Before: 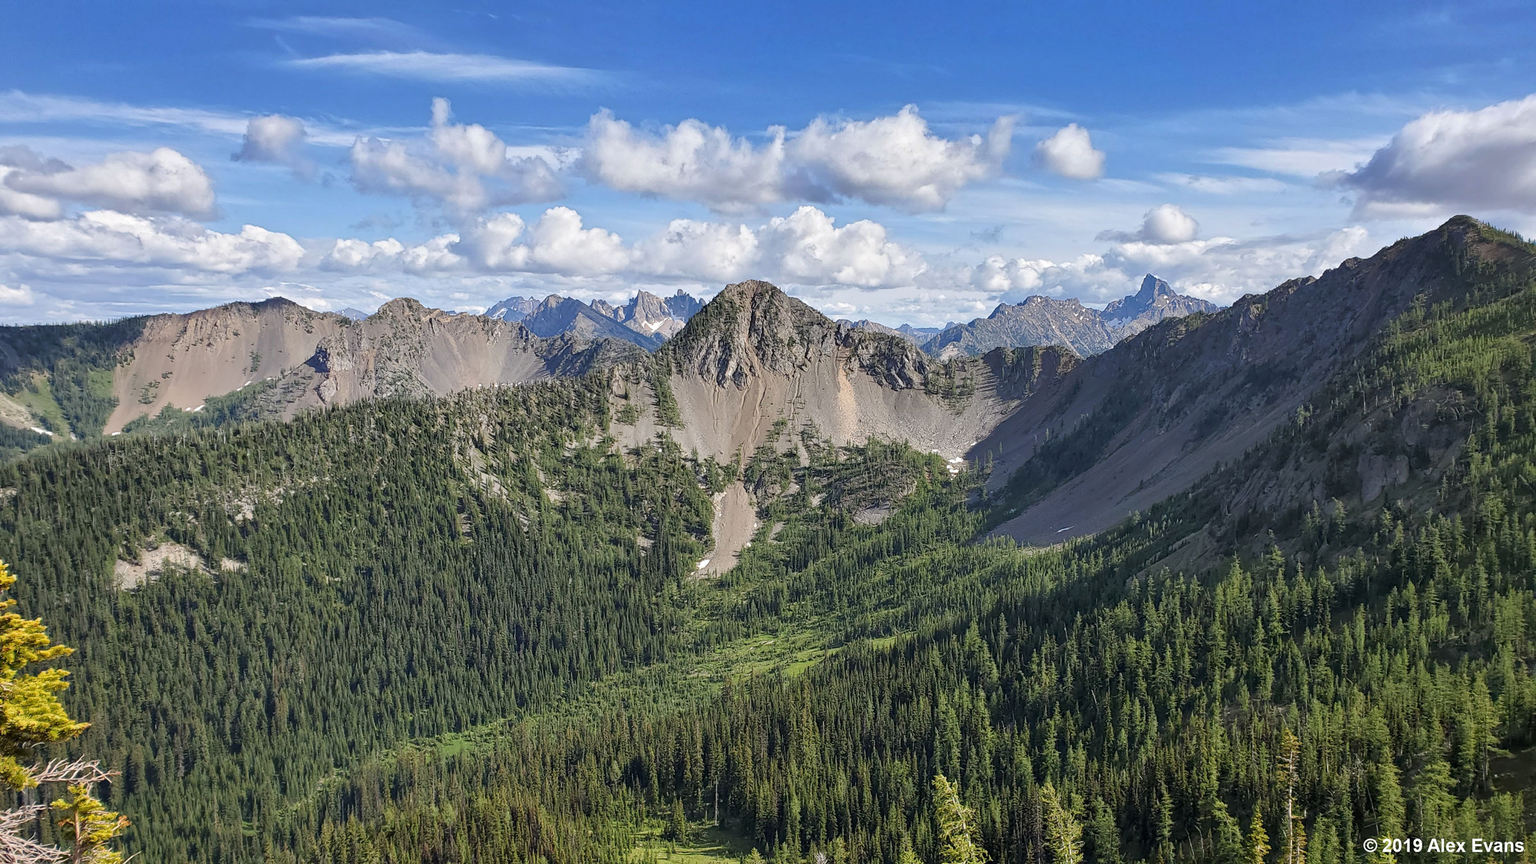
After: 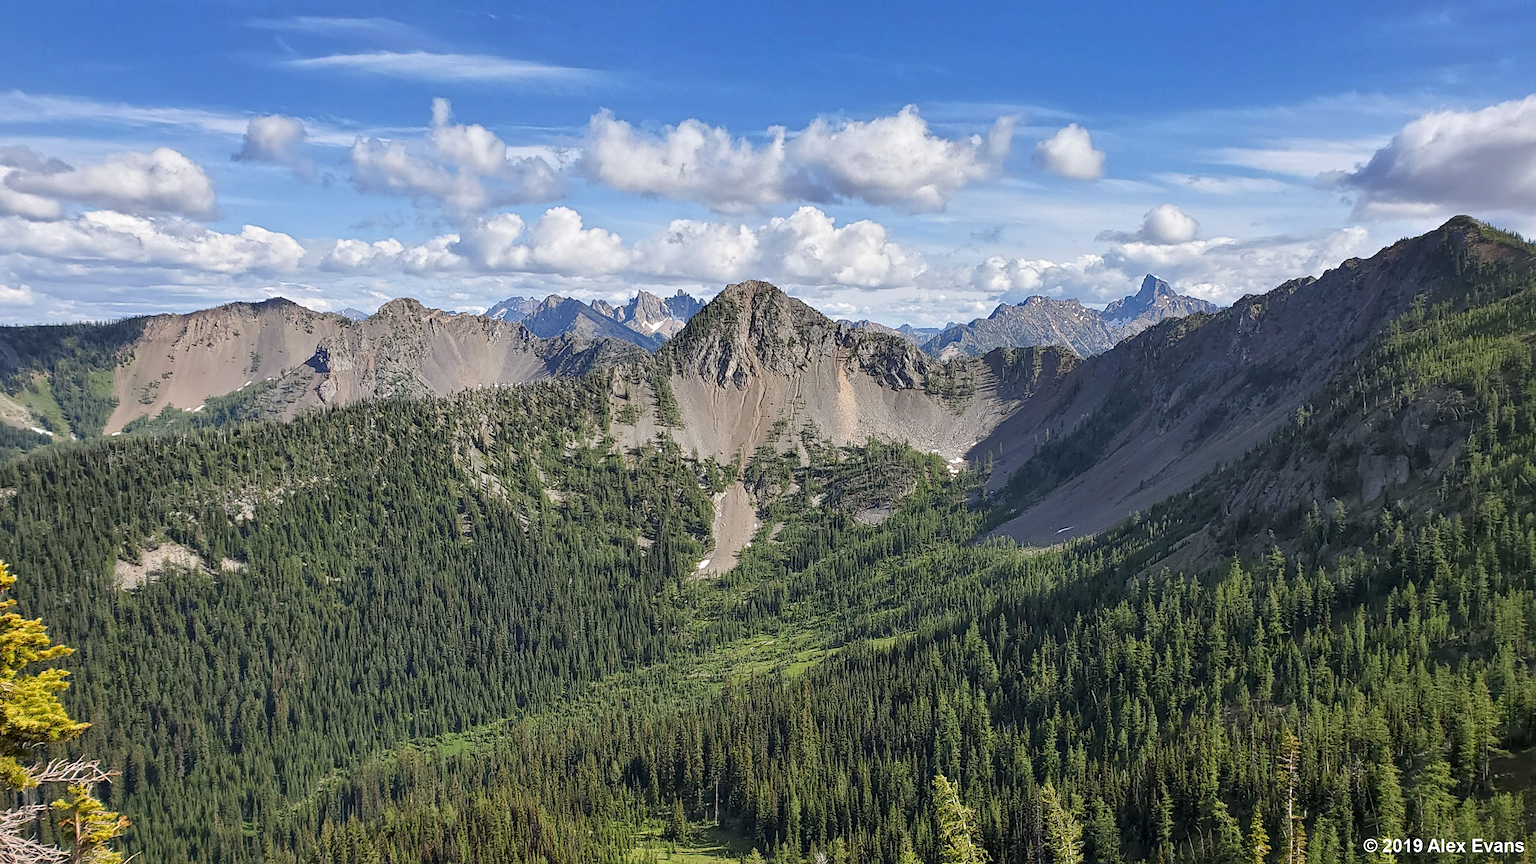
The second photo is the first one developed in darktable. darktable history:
white balance: emerald 1
sharpen: amount 0.2
